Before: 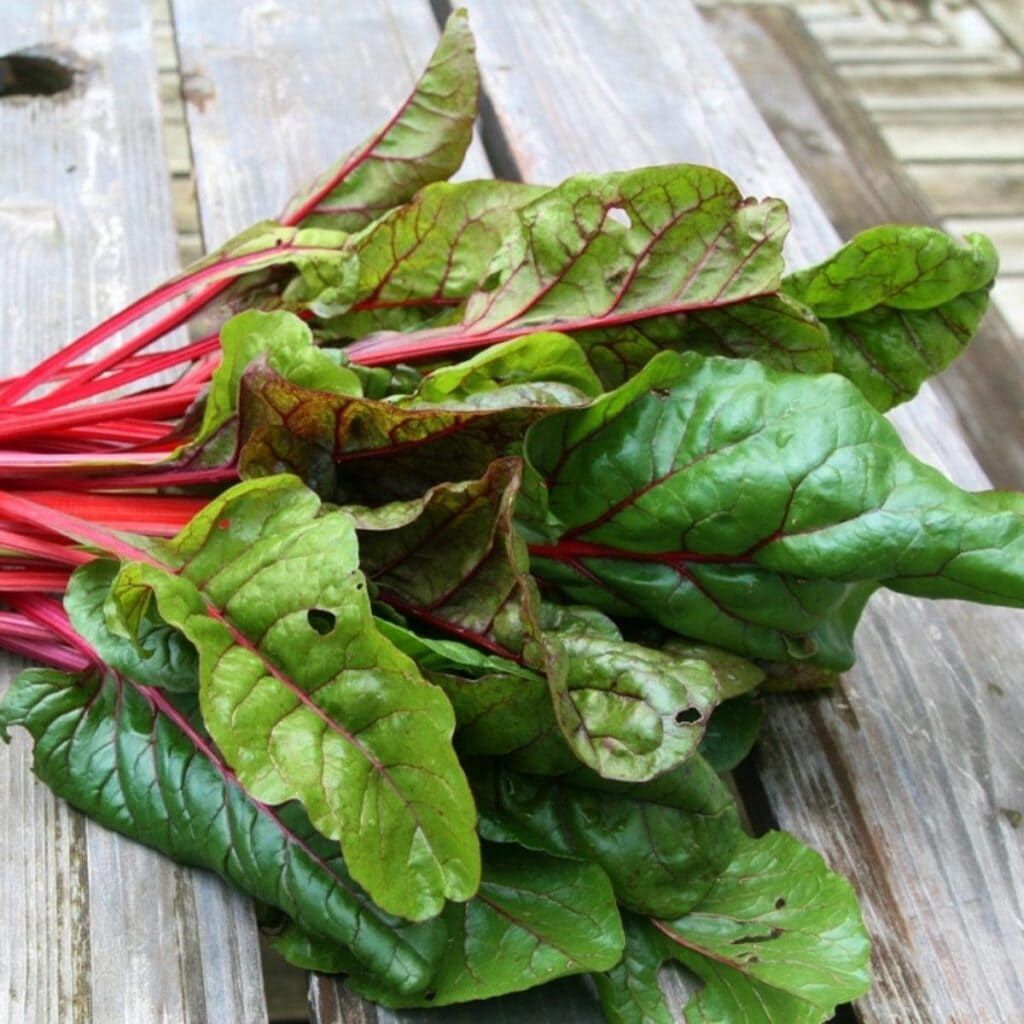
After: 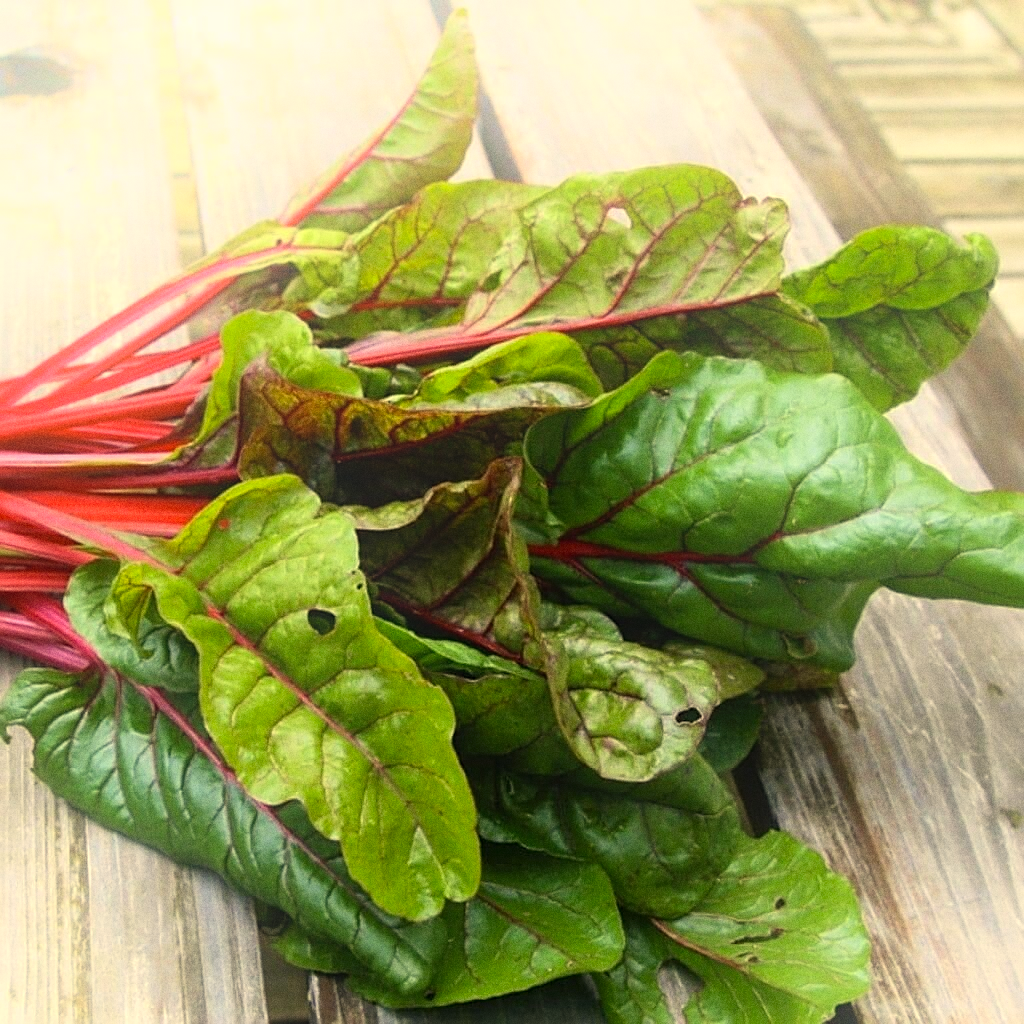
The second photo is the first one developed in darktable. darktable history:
bloom: on, module defaults
sharpen: on, module defaults
color correction: highlights a* 2.72, highlights b* 22.8
grain: on, module defaults
